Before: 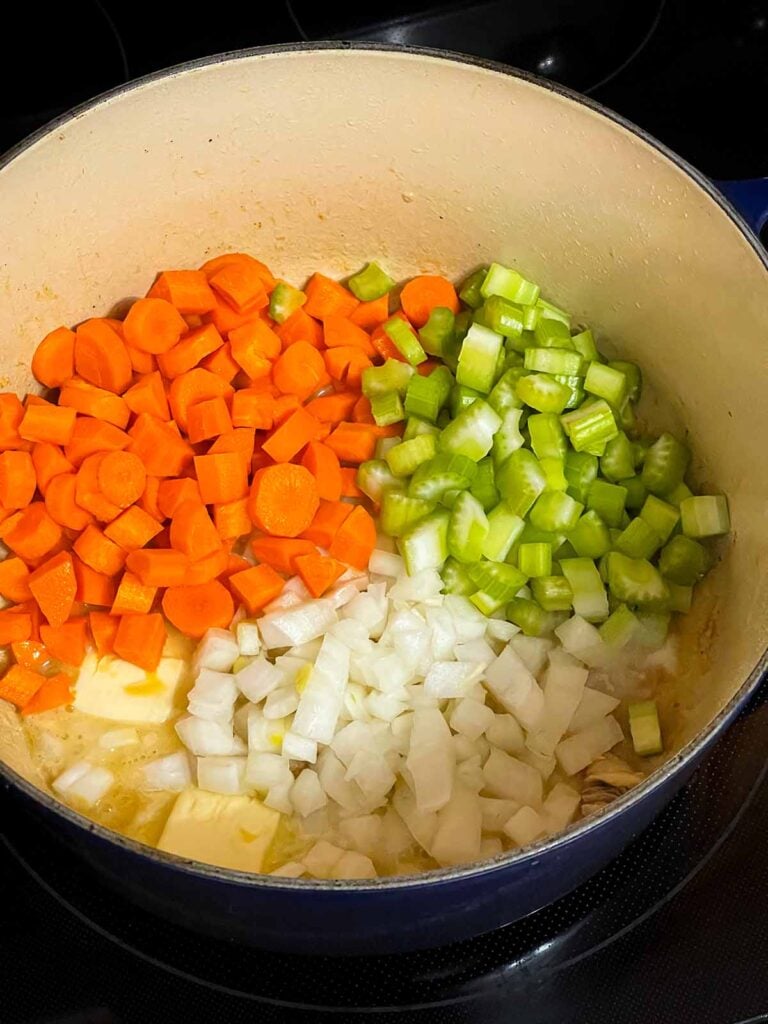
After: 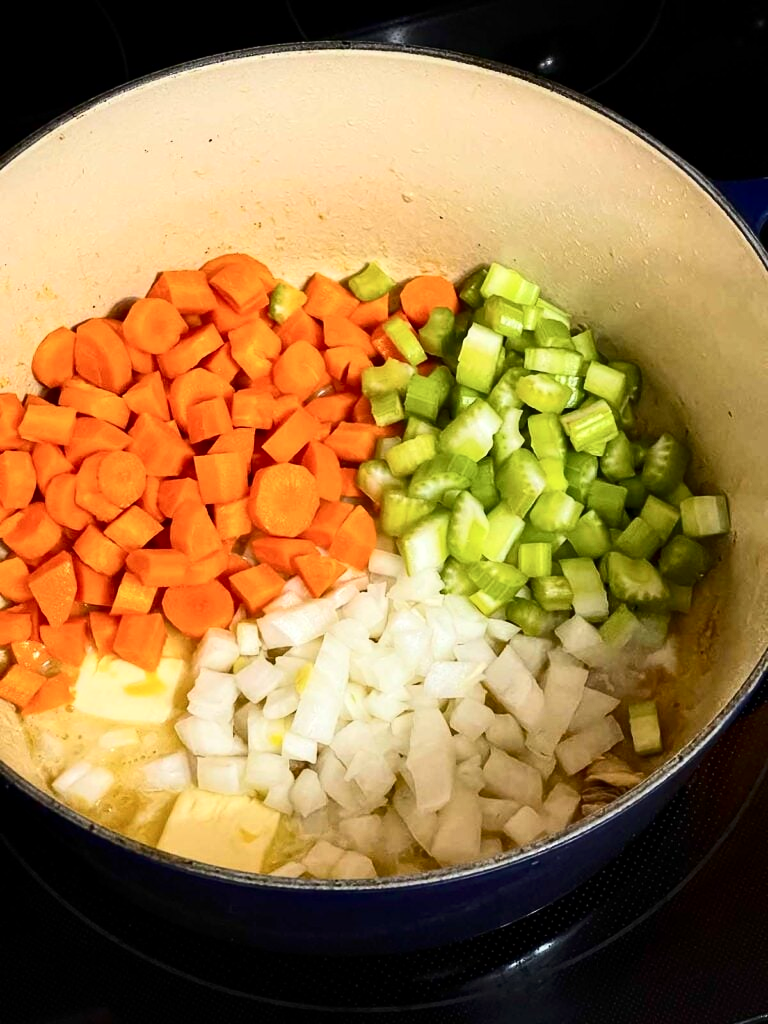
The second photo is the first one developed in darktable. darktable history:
contrast brightness saturation: contrast 0.279
local contrast: mode bilateral grid, contrast 28, coarseness 16, detail 115%, midtone range 0.2
